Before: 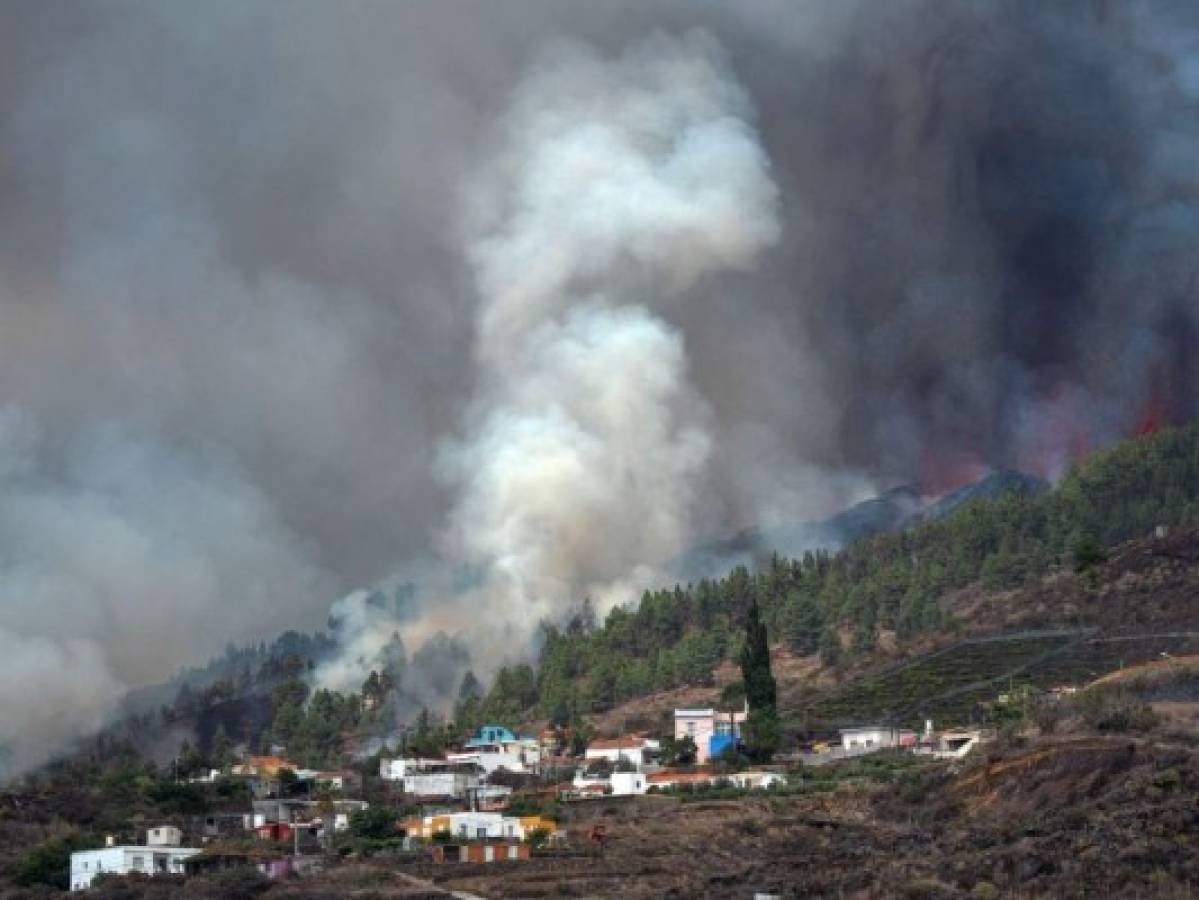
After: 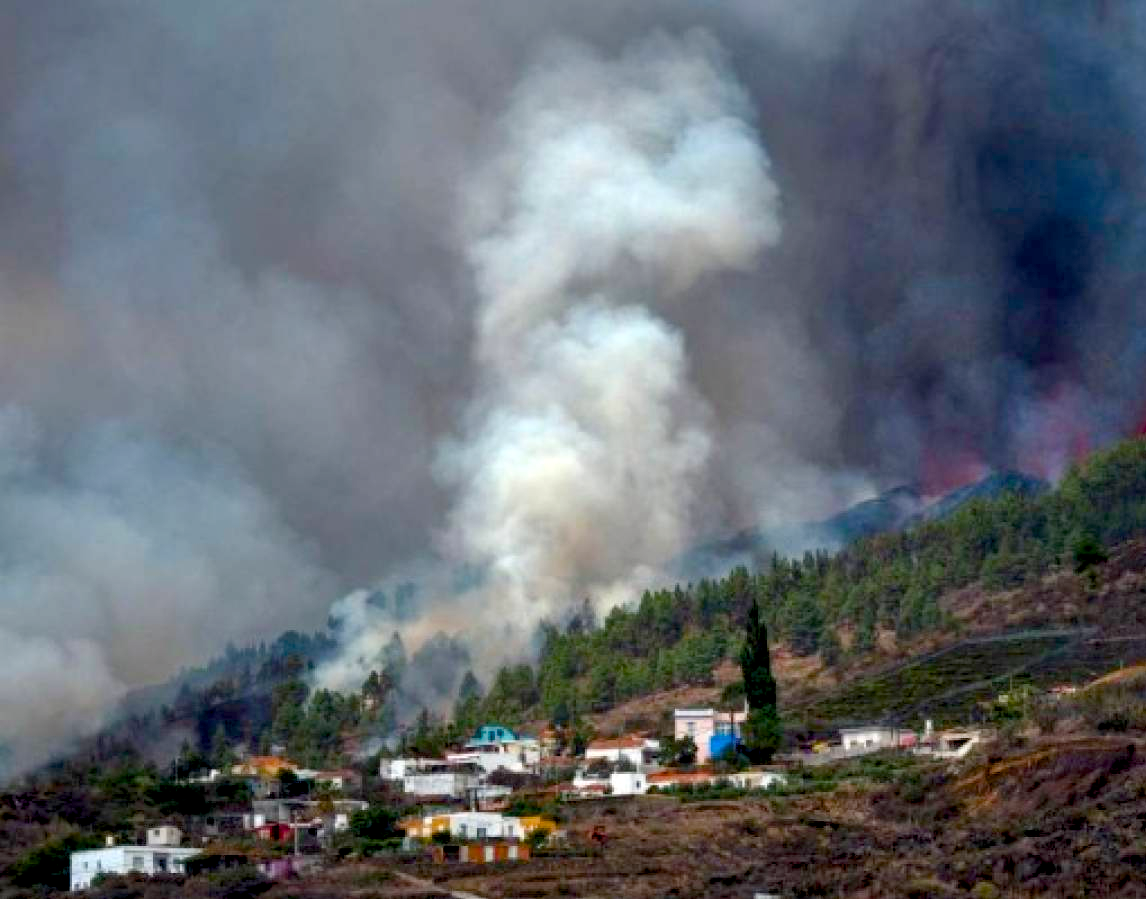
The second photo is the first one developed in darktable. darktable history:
crop: right 4.353%, bottom 0.047%
local contrast: mode bilateral grid, contrast 20, coarseness 49, detail 120%, midtone range 0.2
exposure: black level correction 0.013, compensate highlight preservation false
color balance rgb: highlights gain › chroma 0.109%, highlights gain › hue 331.49°, perceptual saturation grading › global saturation 20%, perceptual saturation grading › highlights -14.453%, perceptual saturation grading › shadows 49.779%, global vibrance 20%
tone equalizer: on, module defaults
